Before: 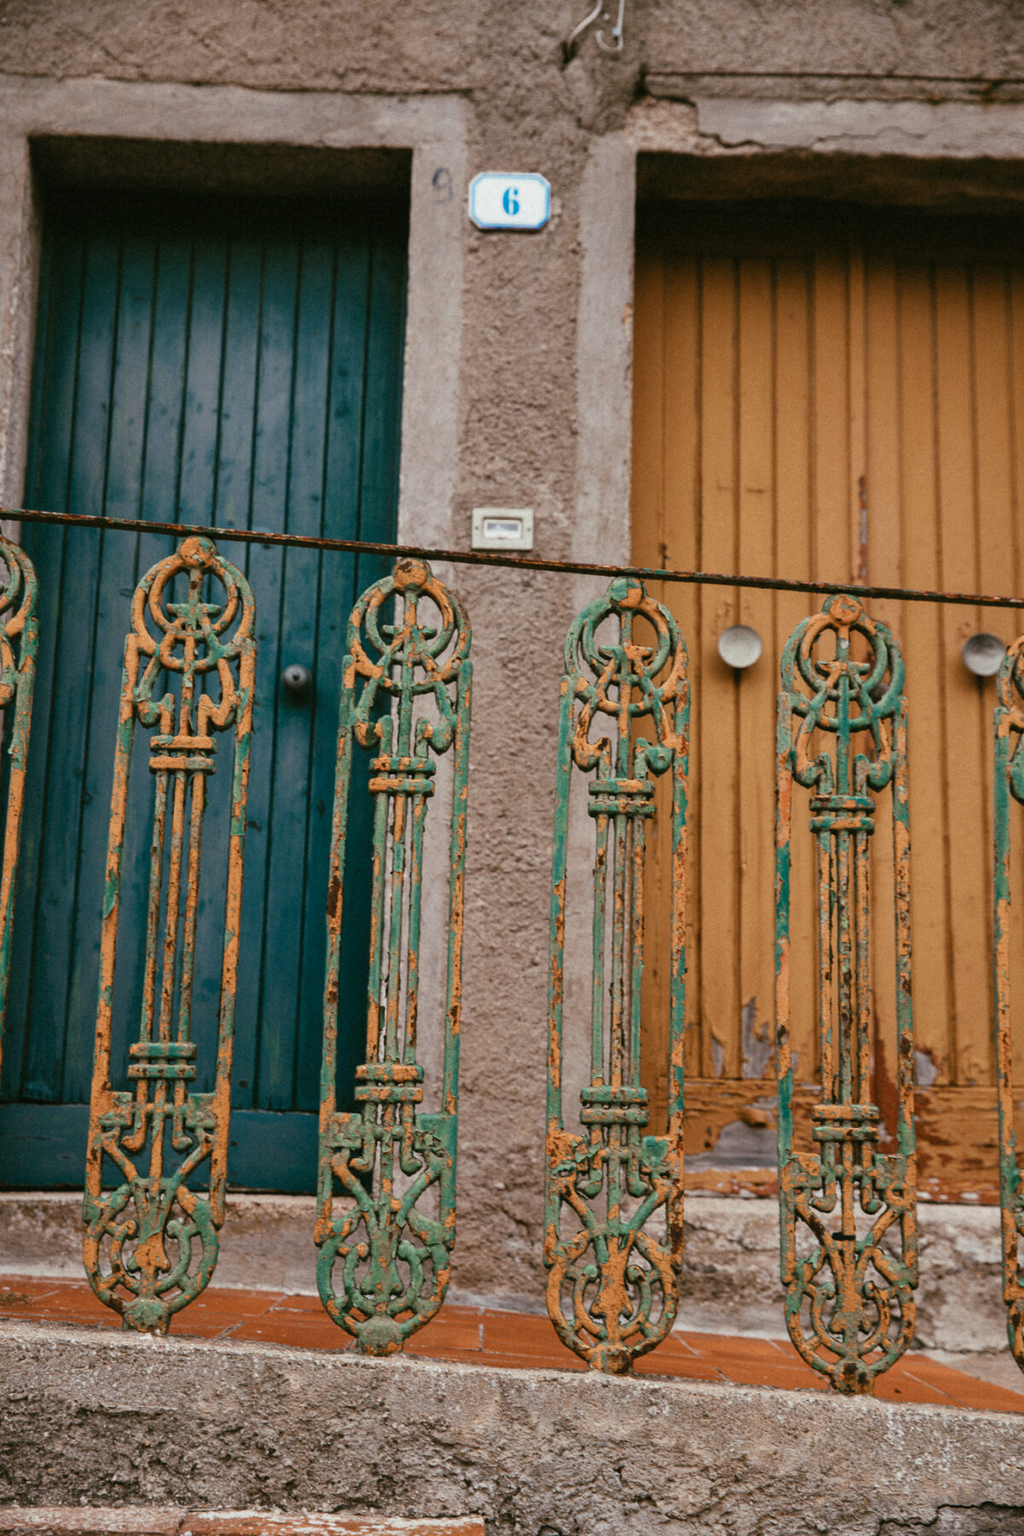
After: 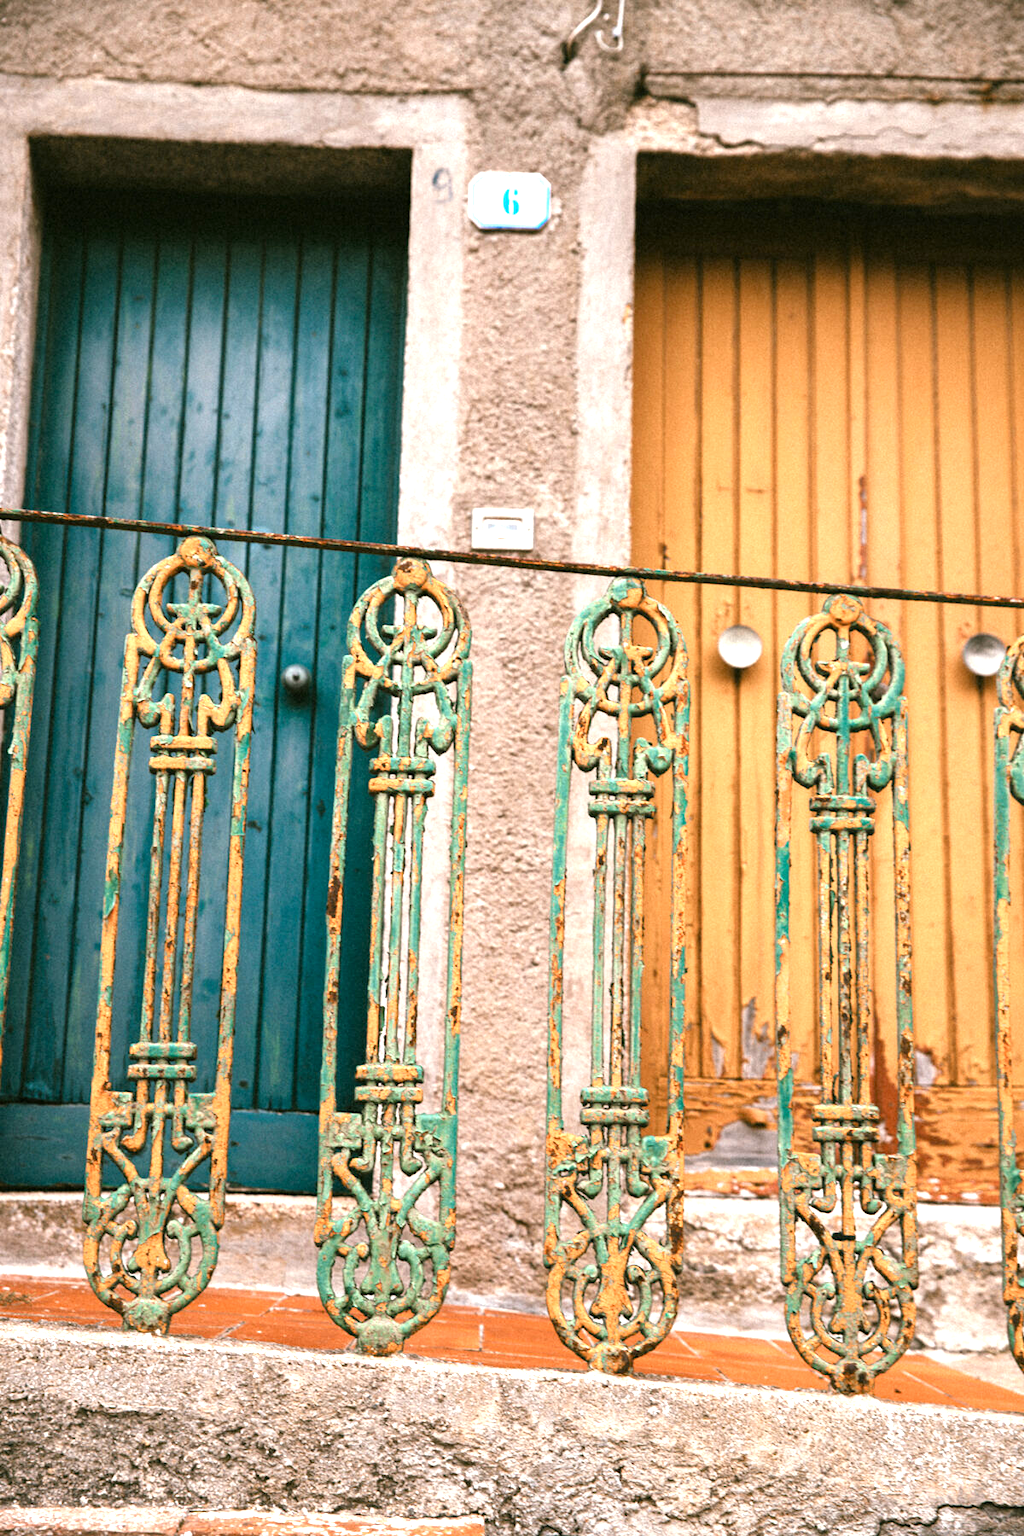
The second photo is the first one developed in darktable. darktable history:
exposure: black level correction 0.001, exposure 1.128 EV, compensate highlight preservation false
tone equalizer: -8 EV -0.424 EV, -7 EV -0.368 EV, -6 EV -0.331 EV, -5 EV -0.194 EV, -3 EV 0.235 EV, -2 EV 0.354 EV, -1 EV 0.373 EV, +0 EV 0.387 EV
